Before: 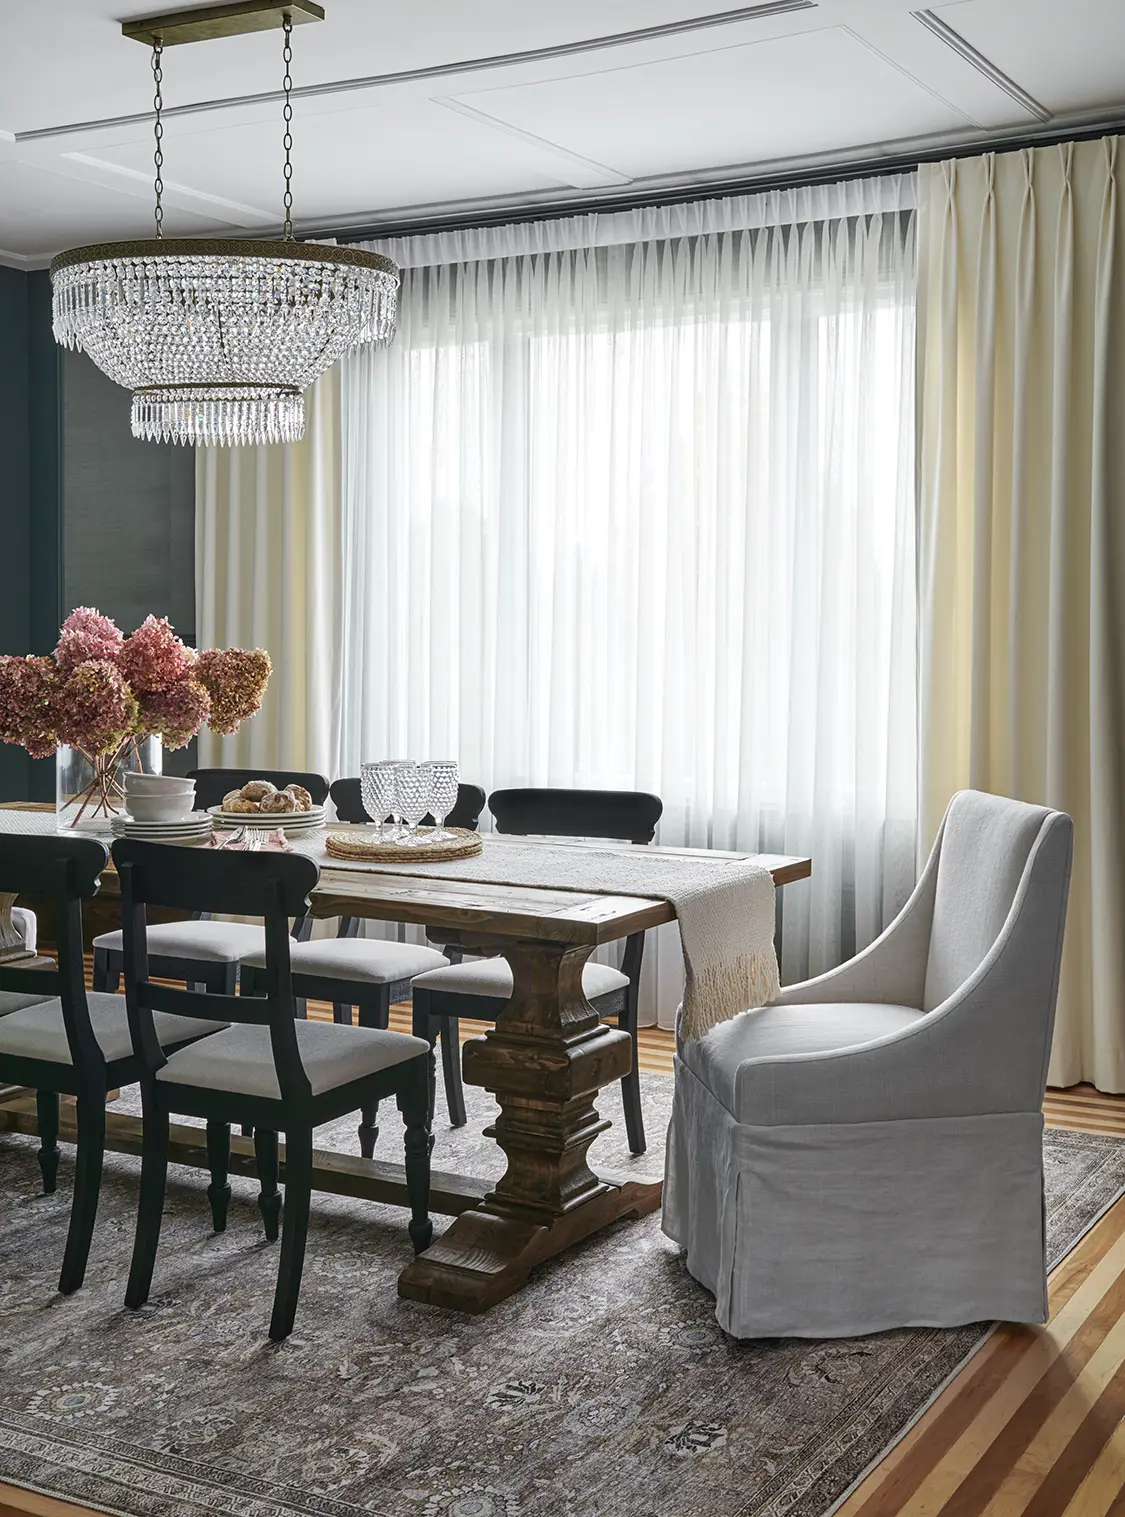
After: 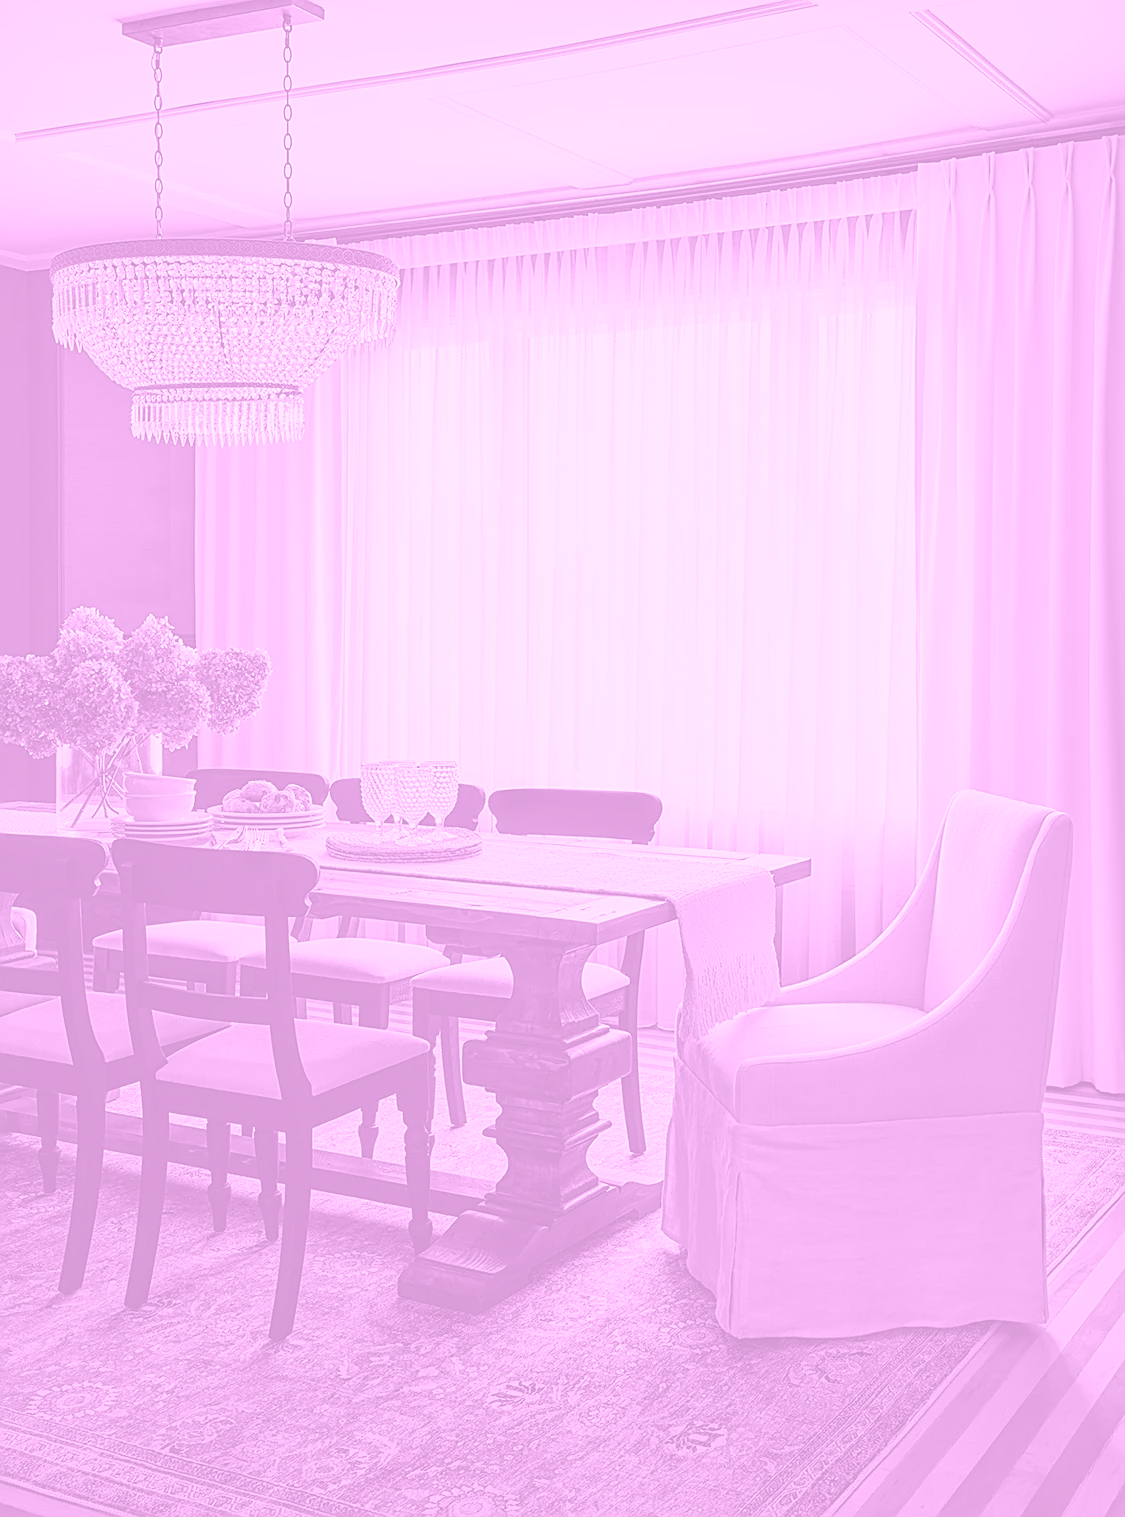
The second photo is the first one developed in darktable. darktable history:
exposure: black level correction -0.008, exposure 0.067 EV, compensate highlight preservation false
white balance: red 0.982, blue 1.018
color balance rgb: linear chroma grading › global chroma 15%, perceptual saturation grading › global saturation 30%
colorize: hue 331.2°, saturation 75%, source mix 30.28%, lightness 70.52%, version 1
sharpen: on, module defaults
graduated density: rotation -180°, offset 24.95
